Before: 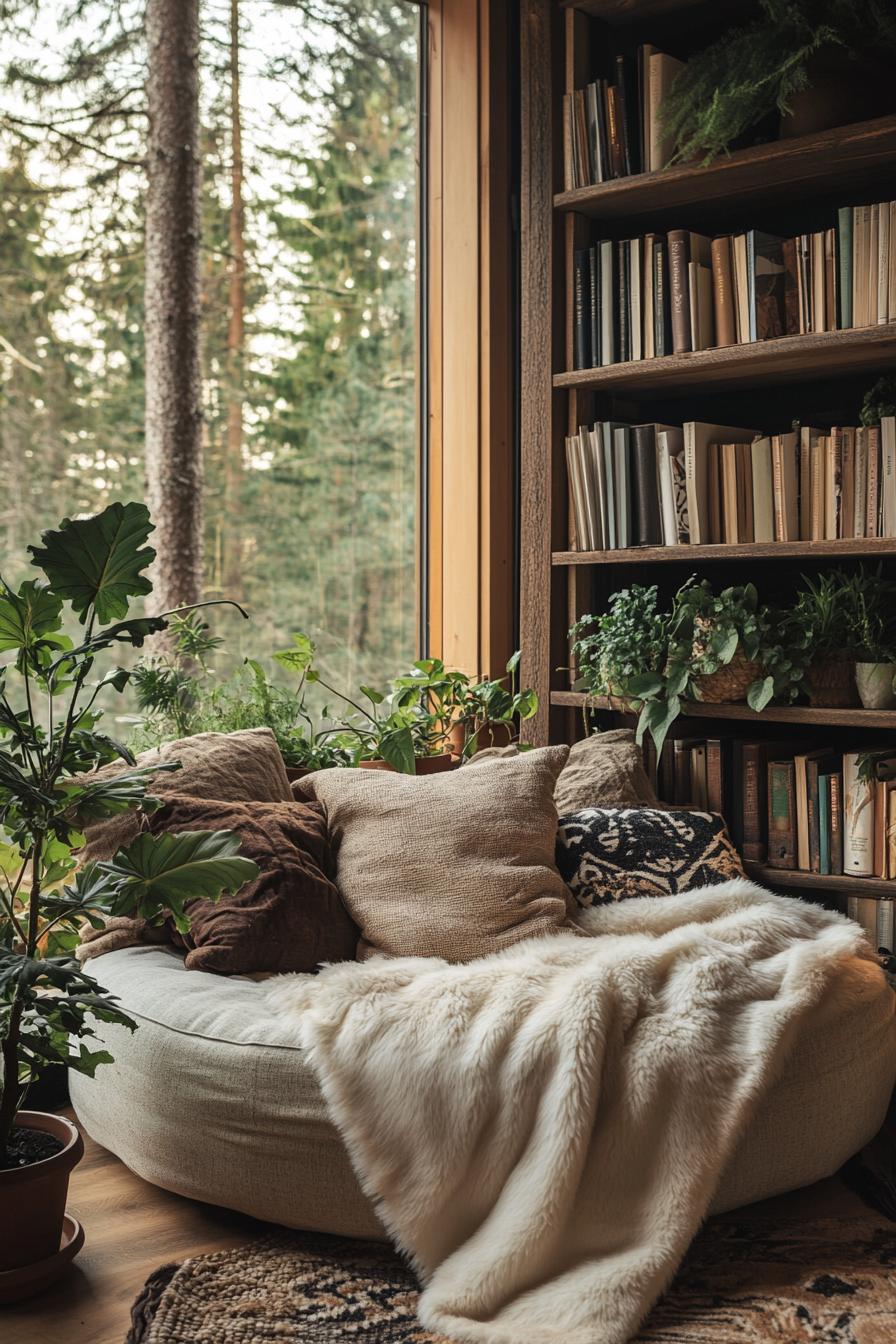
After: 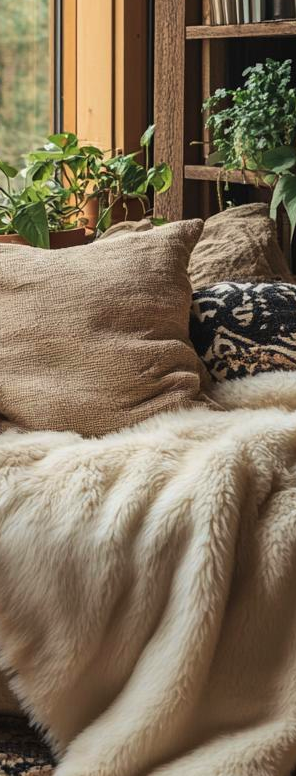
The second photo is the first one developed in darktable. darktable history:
white balance: emerald 1
velvia: on, module defaults
crop: left 40.878%, top 39.176%, right 25.993%, bottom 3.081%
